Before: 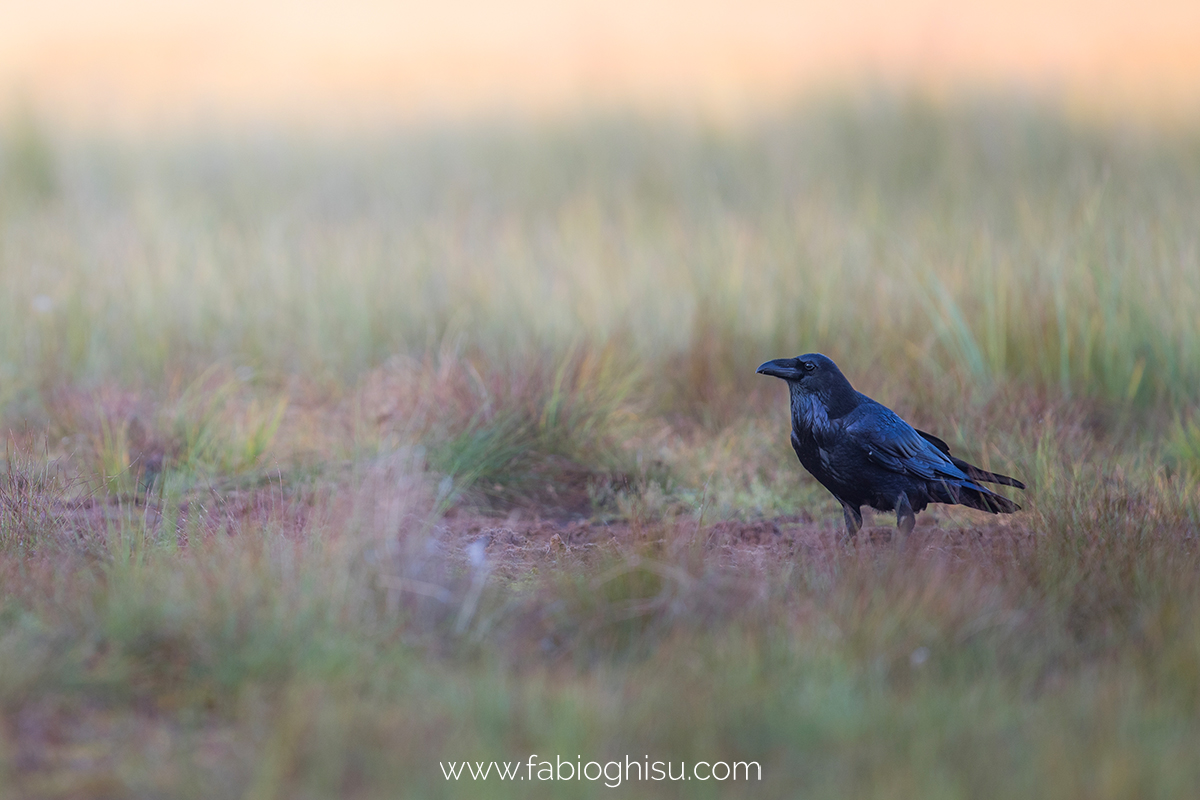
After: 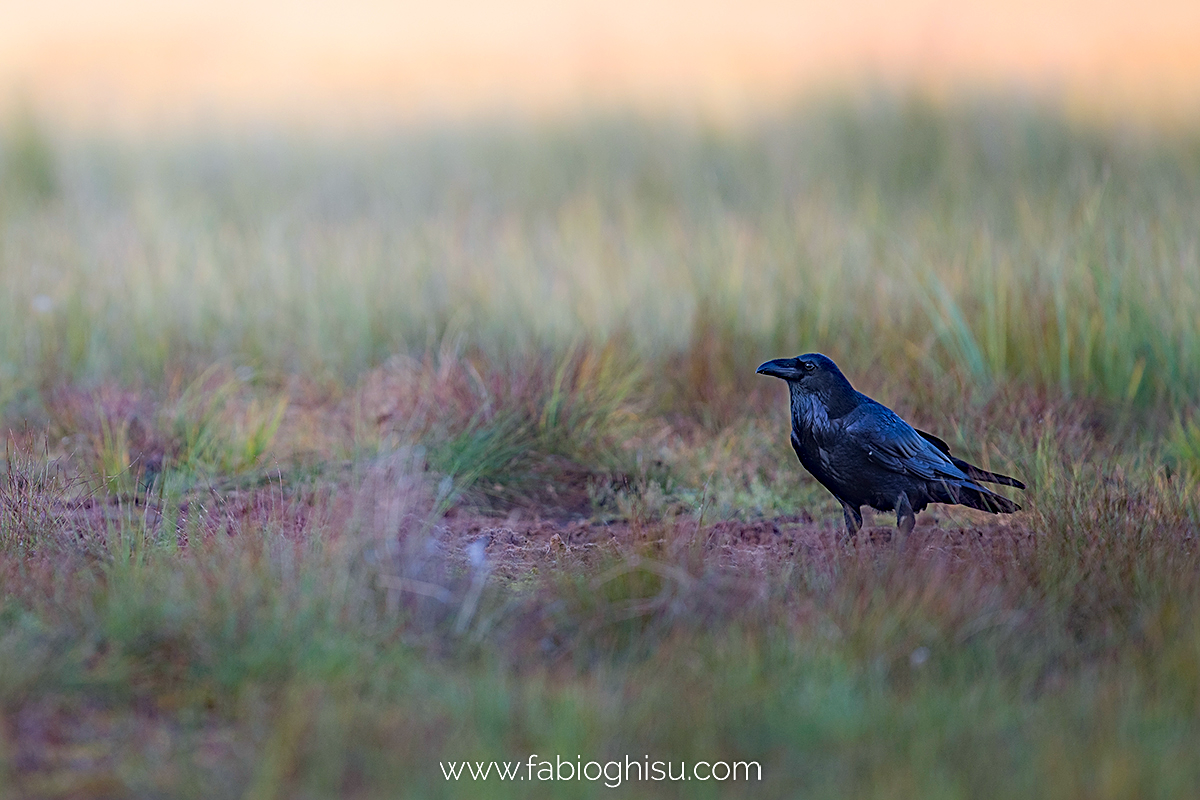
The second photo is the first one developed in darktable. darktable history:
sharpen: on, module defaults
haze removal: strength 0.416, compatibility mode true, adaptive false
